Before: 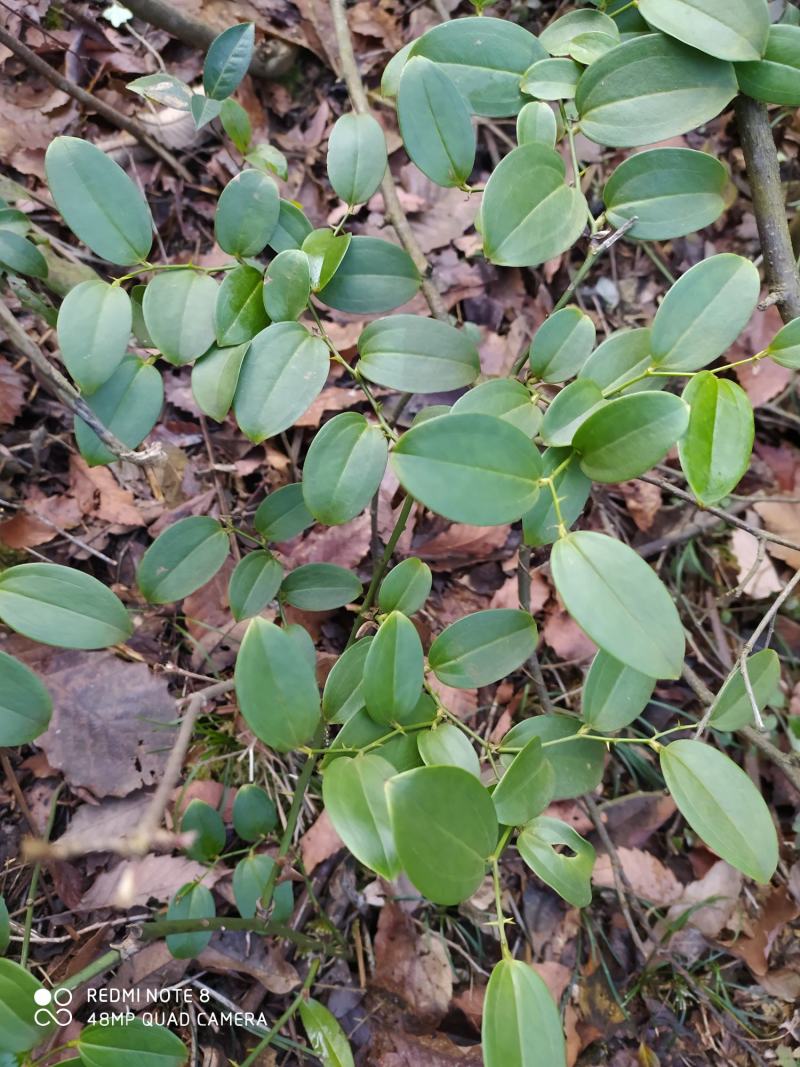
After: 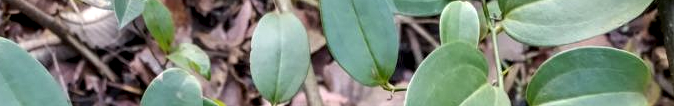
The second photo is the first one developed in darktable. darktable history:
crop and rotate: left 9.644%, top 9.491%, right 6.021%, bottom 80.509%
local contrast: highlights 20%, detail 150%
